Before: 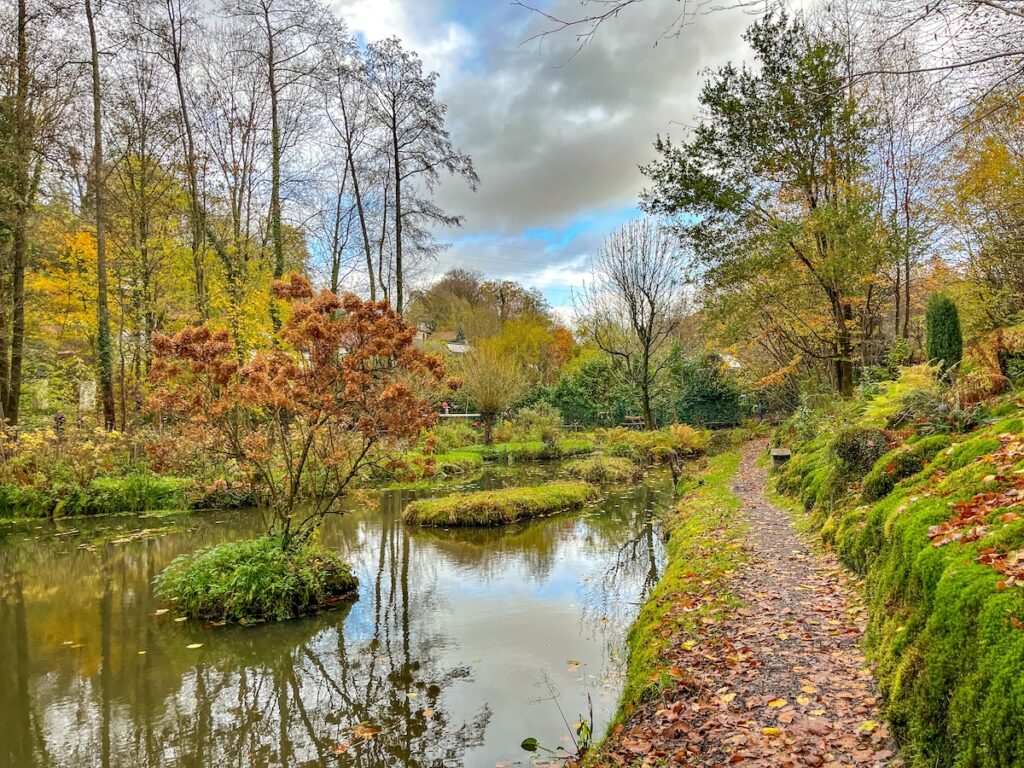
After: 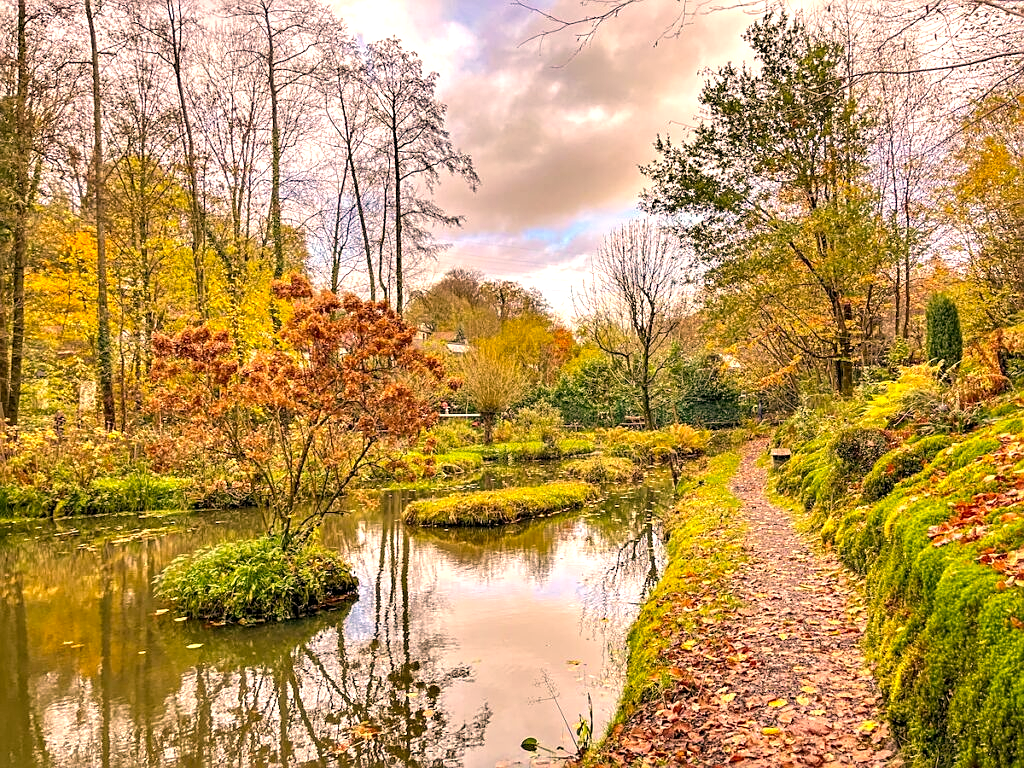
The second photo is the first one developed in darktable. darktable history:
local contrast: highlights 103%, shadows 97%, detail 119%, midtone range 0.2
sharpen: on, module defaults
exposure: exposure 0.496 EV, compensate exposure bias true, compensate highlight preservation false
color correction: highlights a* 20.93, highlights b* 19.24
